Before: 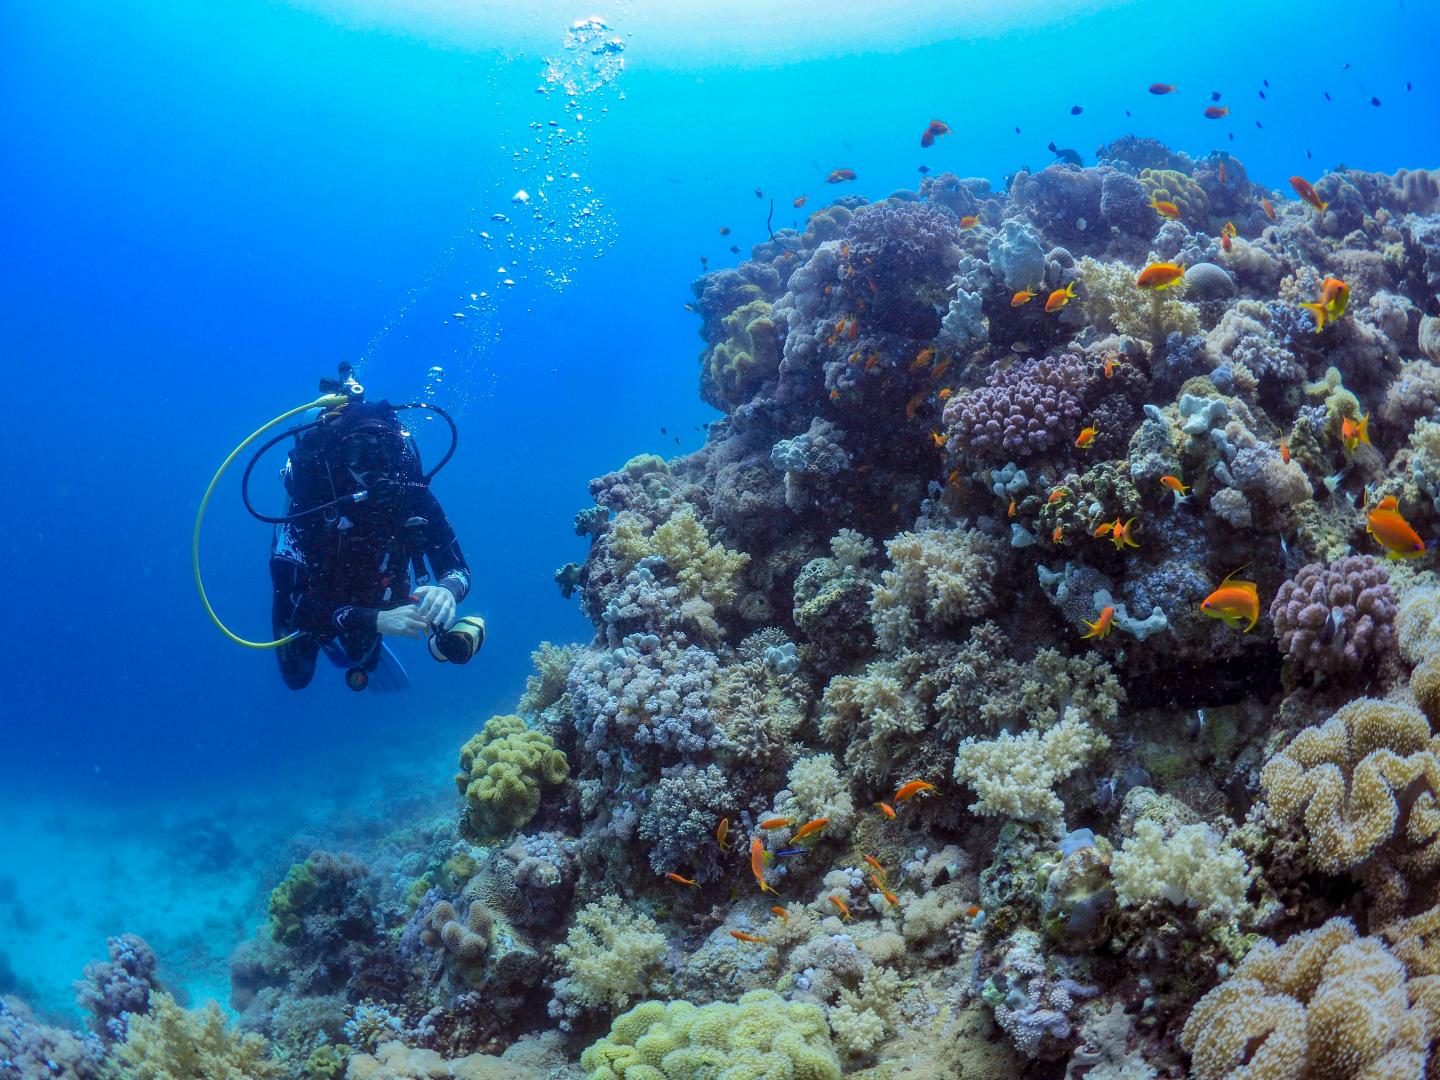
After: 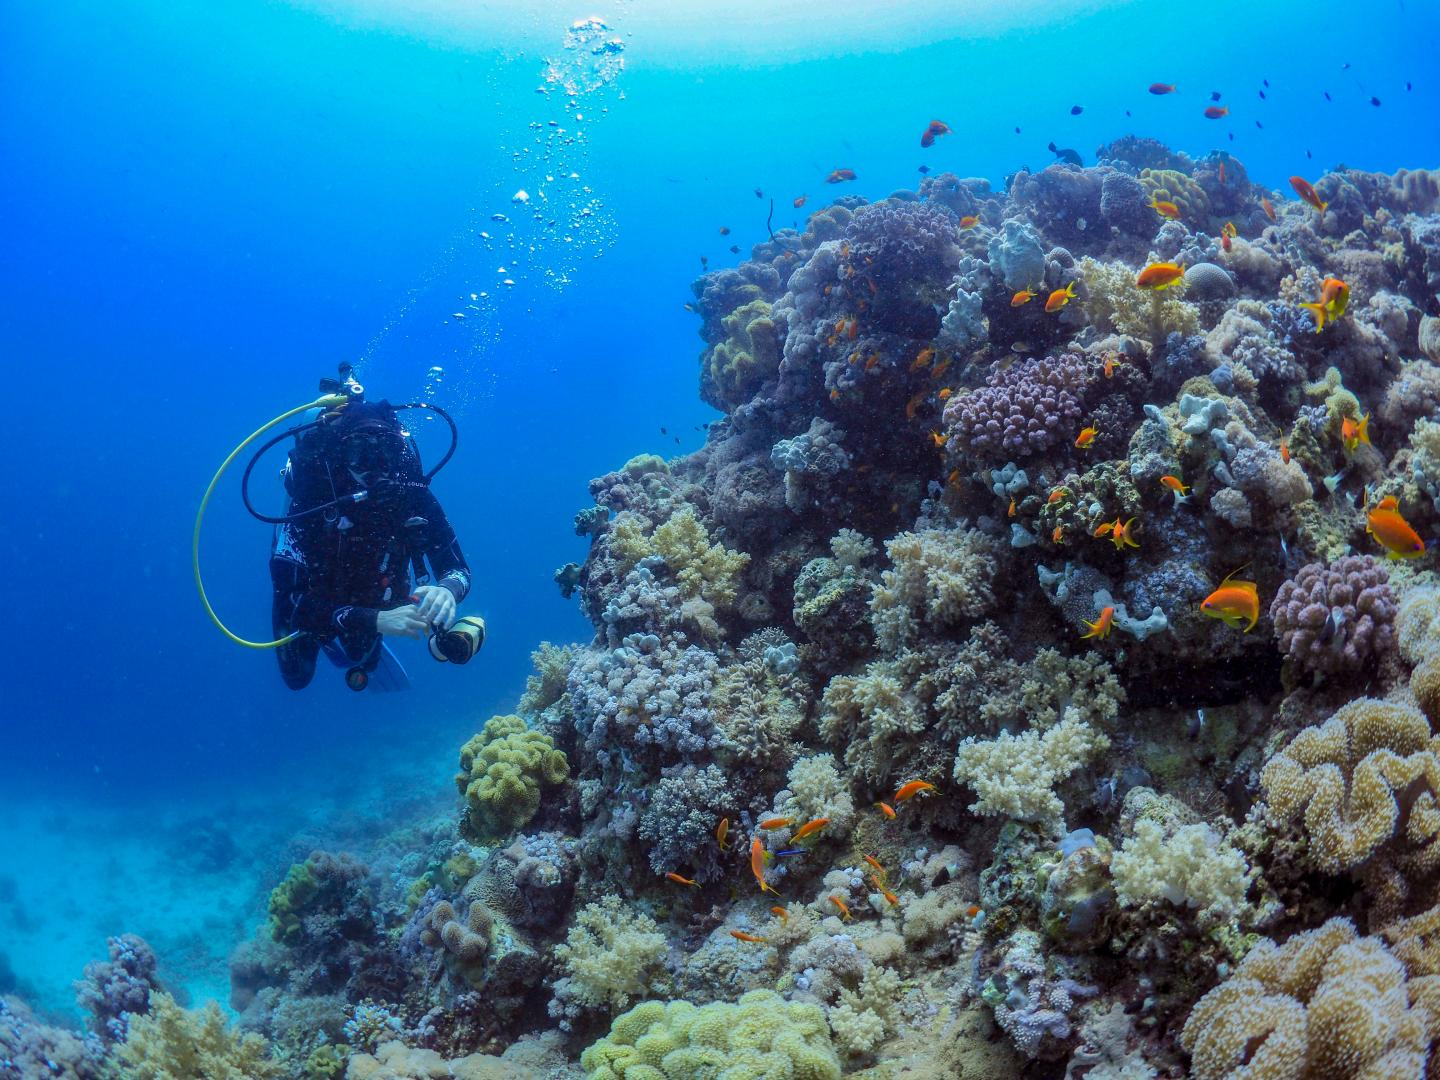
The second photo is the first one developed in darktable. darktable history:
exposure: exposure -0.061 EV, compensate exposure bias true, compensate highlight preservation false
tone equalizer: on, module defaults
